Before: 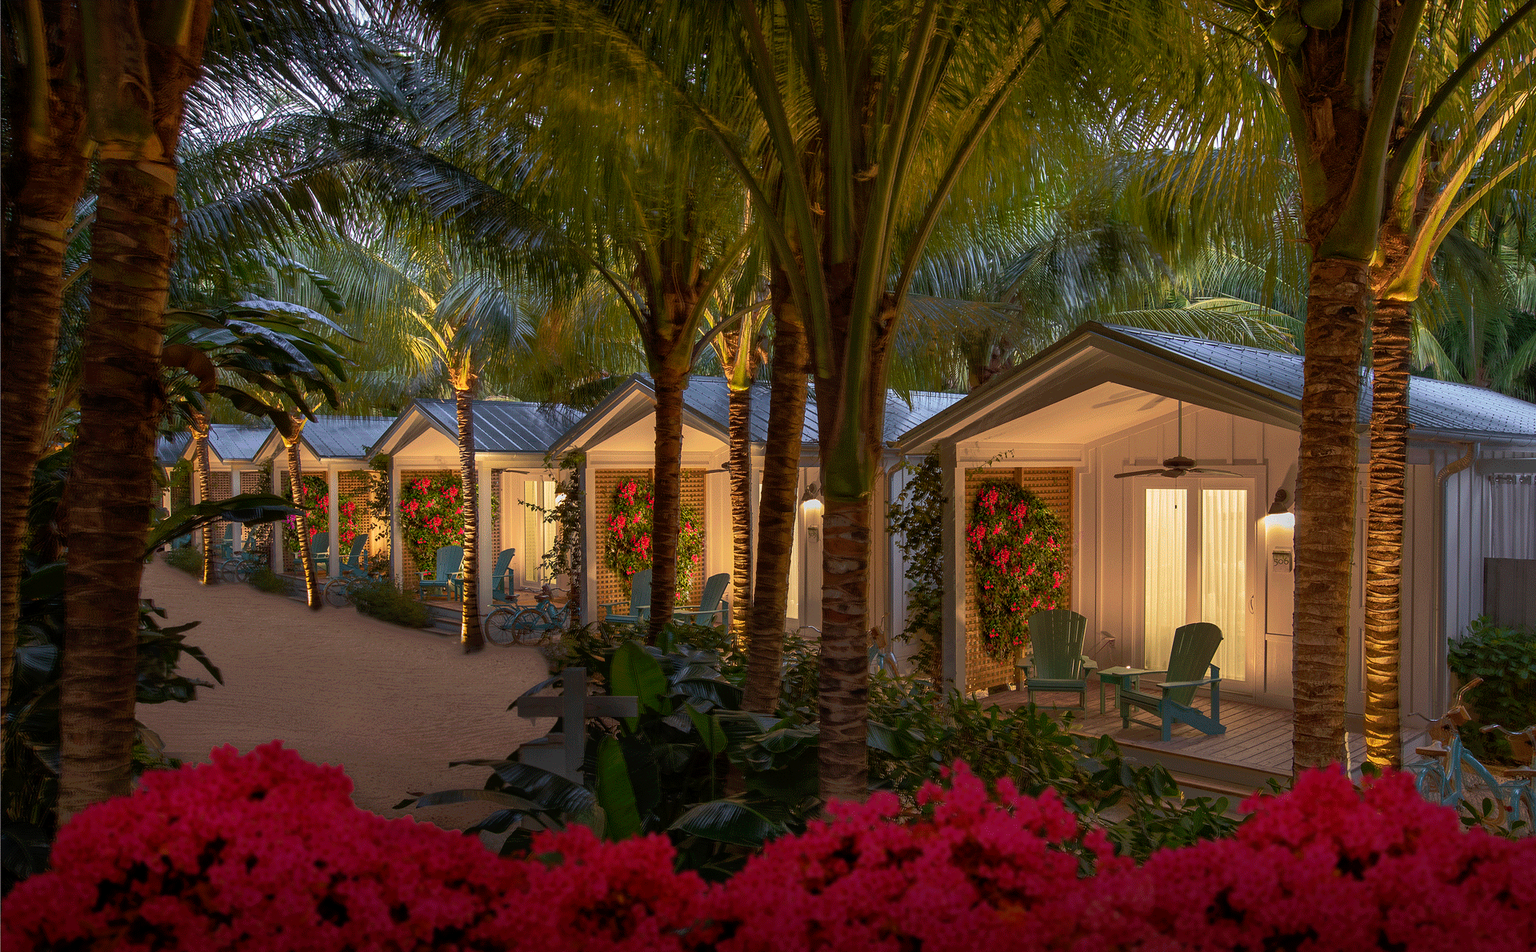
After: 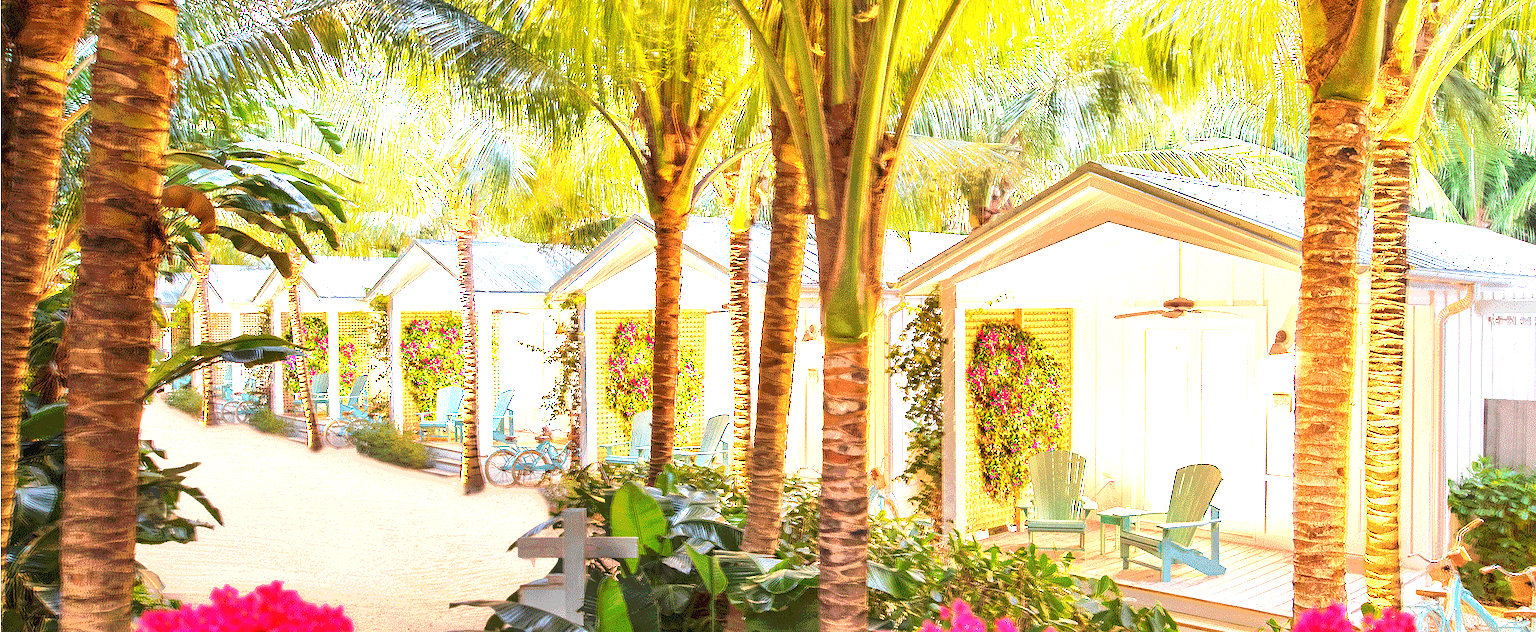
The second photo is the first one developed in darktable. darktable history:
exposure: black level correction 0, exposure 3.984 EV, compensate highlight preservation false
crop: top 16.761%, bottom 16.727%
